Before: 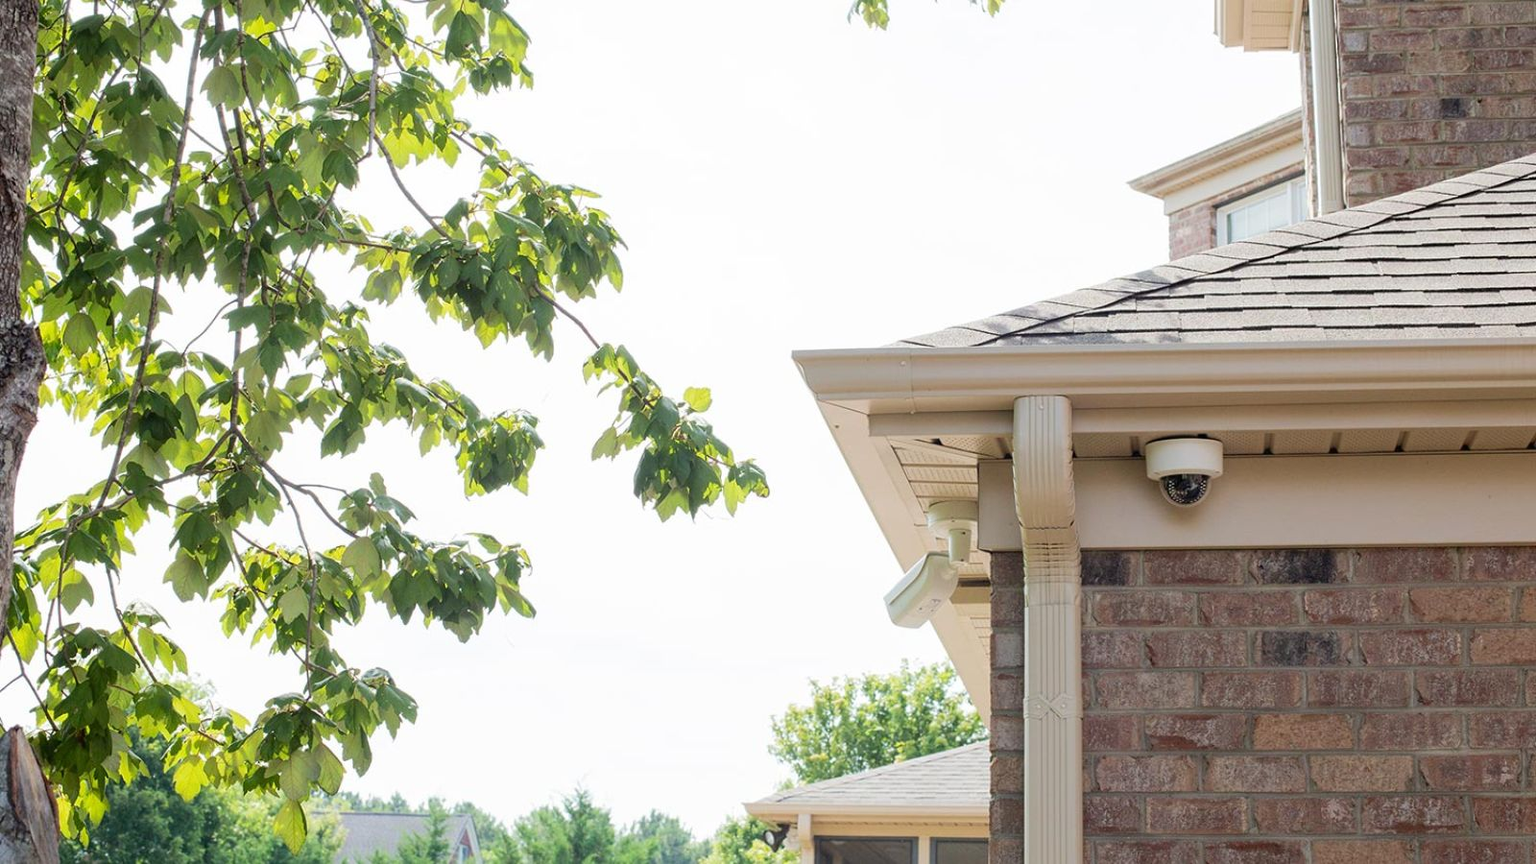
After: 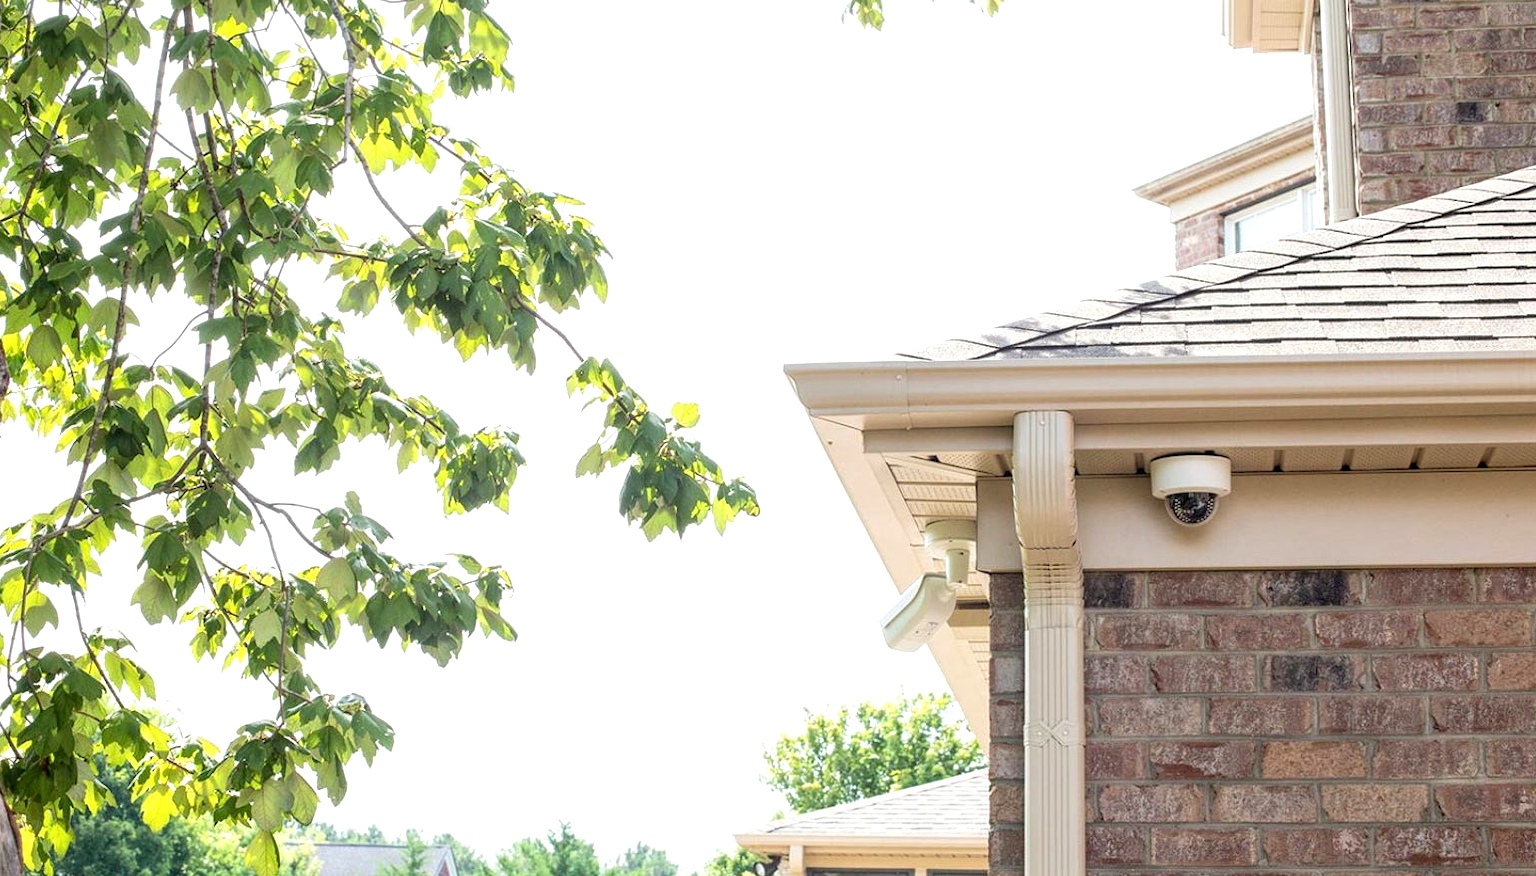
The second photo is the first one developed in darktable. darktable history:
exposure: black level correction 0.001, exposure 0.5 EV, compensate exposure bias true, compensate highlight preservation false
crop and rotate: left 2.536%, right 1.107%, bottom 2.246%
local contrast: on, module defaults
